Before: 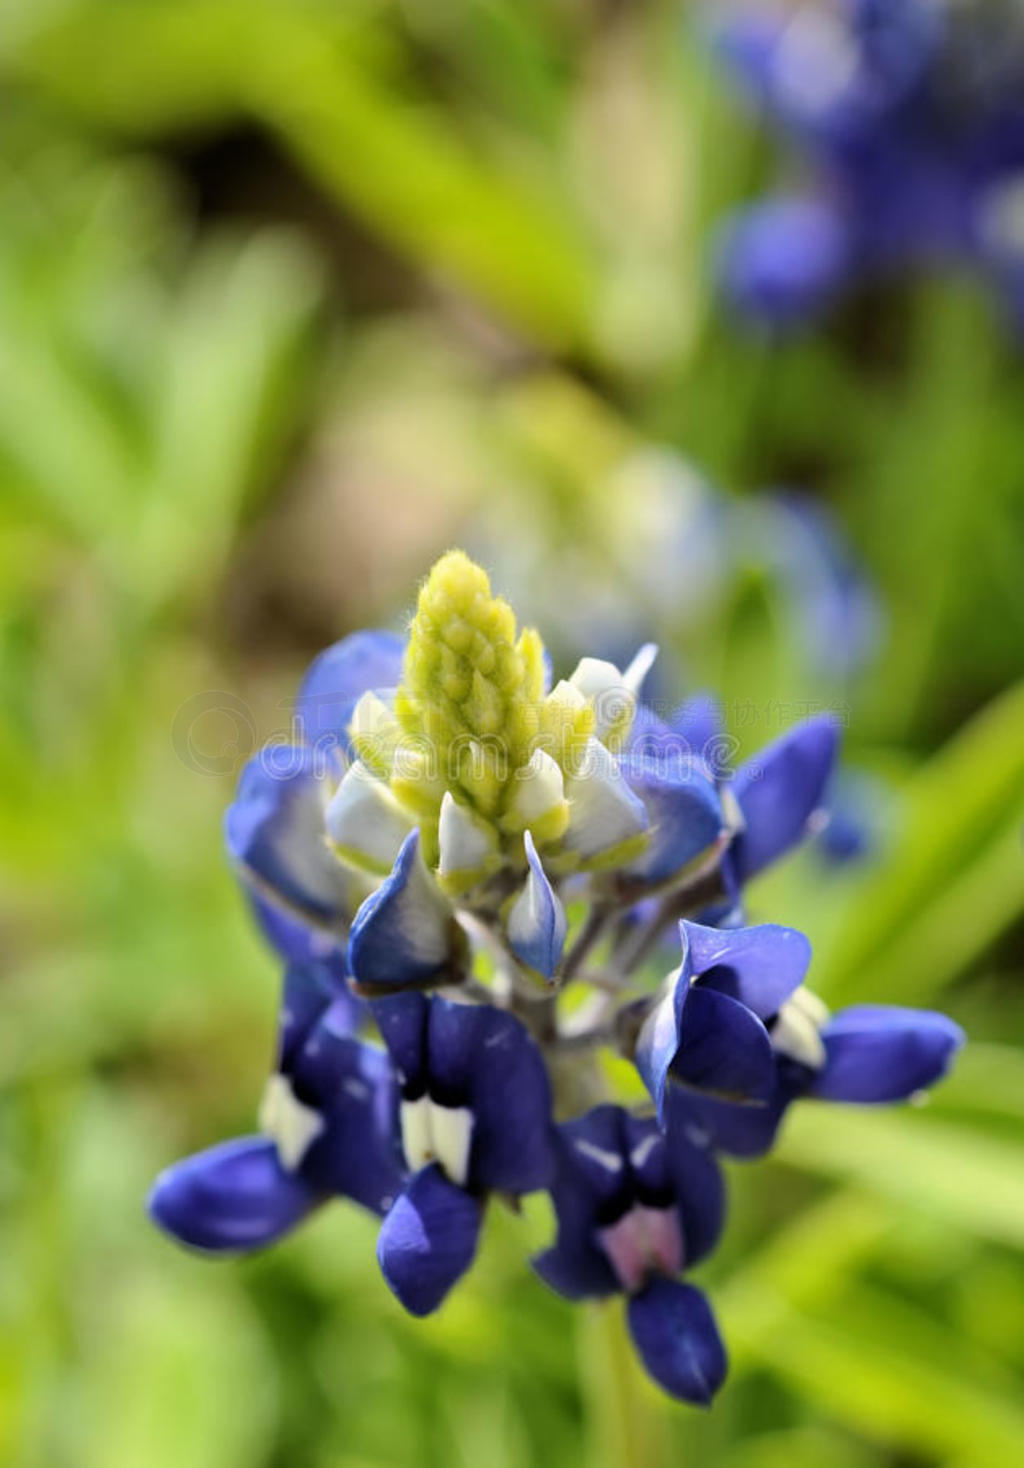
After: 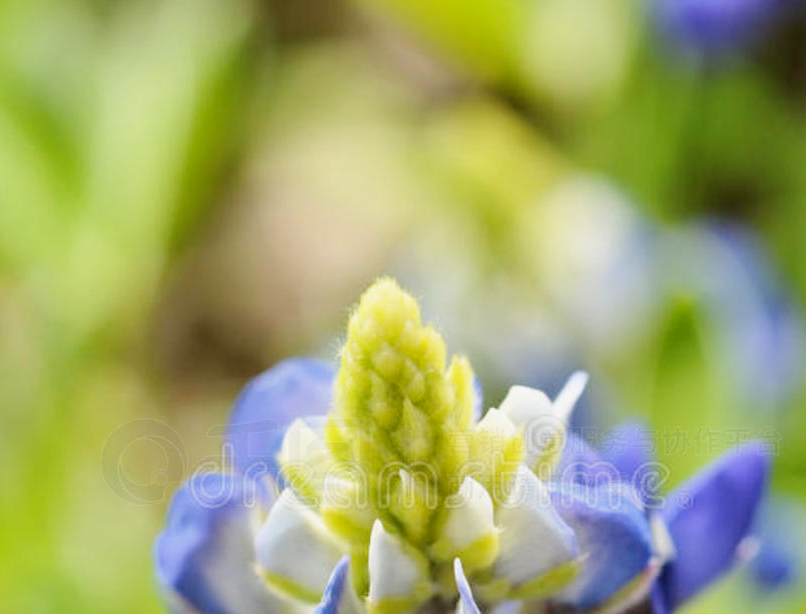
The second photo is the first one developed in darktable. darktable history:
shadows and highlights: shadows -20.49, white point adjustment -2.15, highlights -34.87
base curve: curves: ch0 [(0, 0) (0.204, 0.334) (0.55, 0.733) (1, 1)], preserve colors none
crop: left 6.858%, top 18.545%, right 14.342%, bottom 39.566%
